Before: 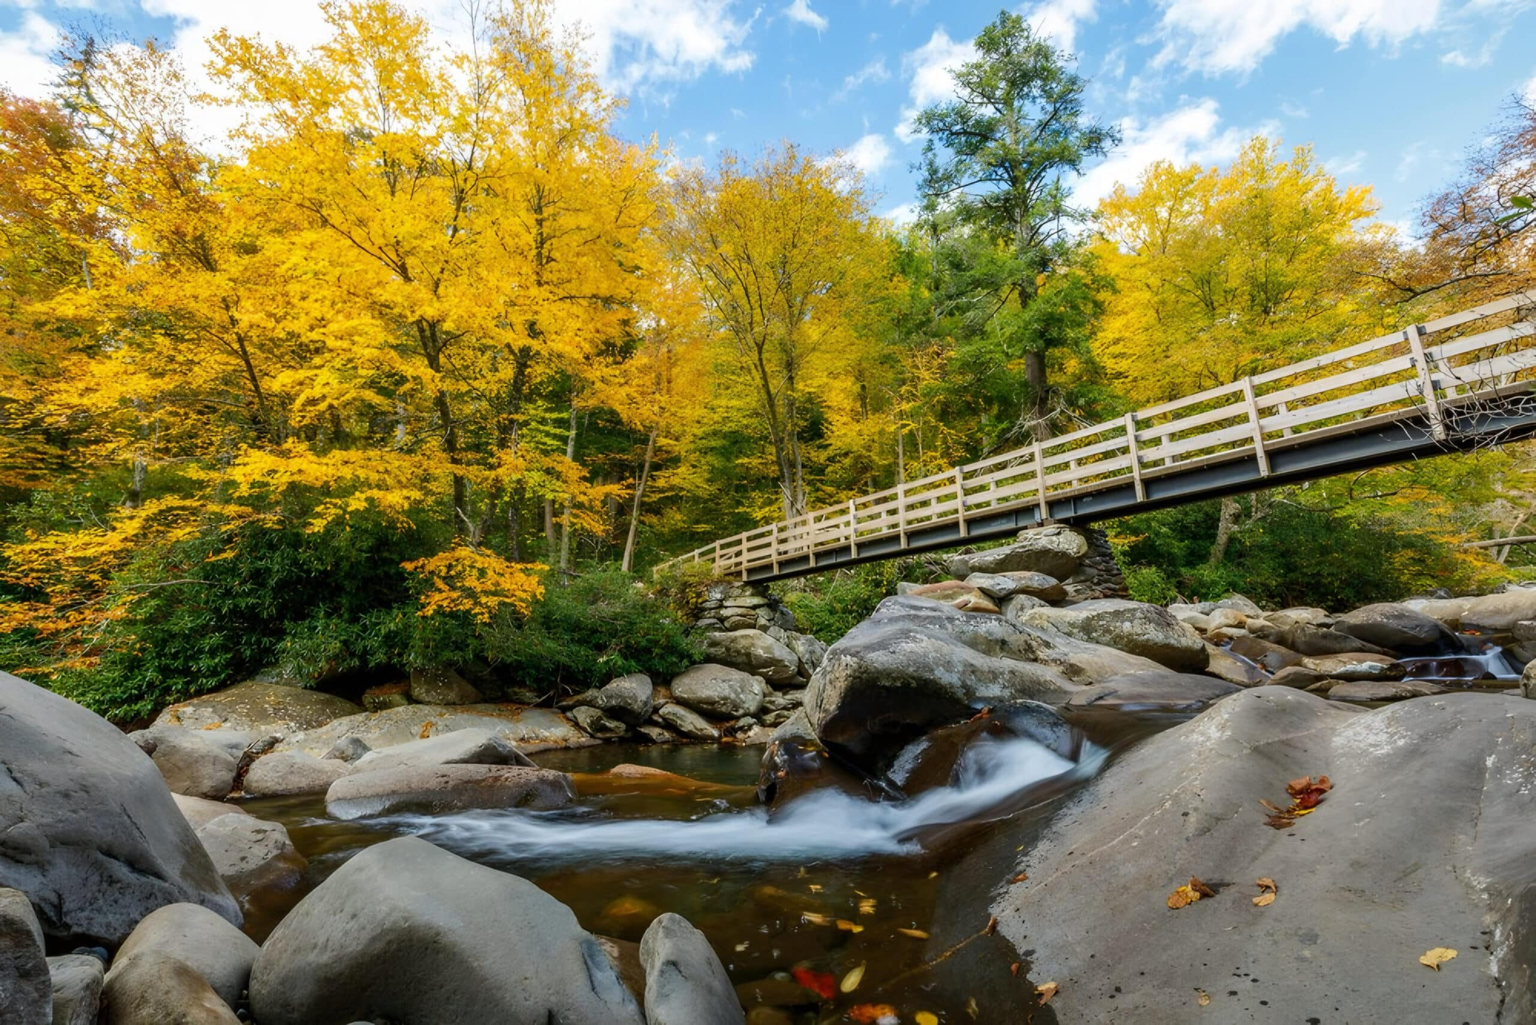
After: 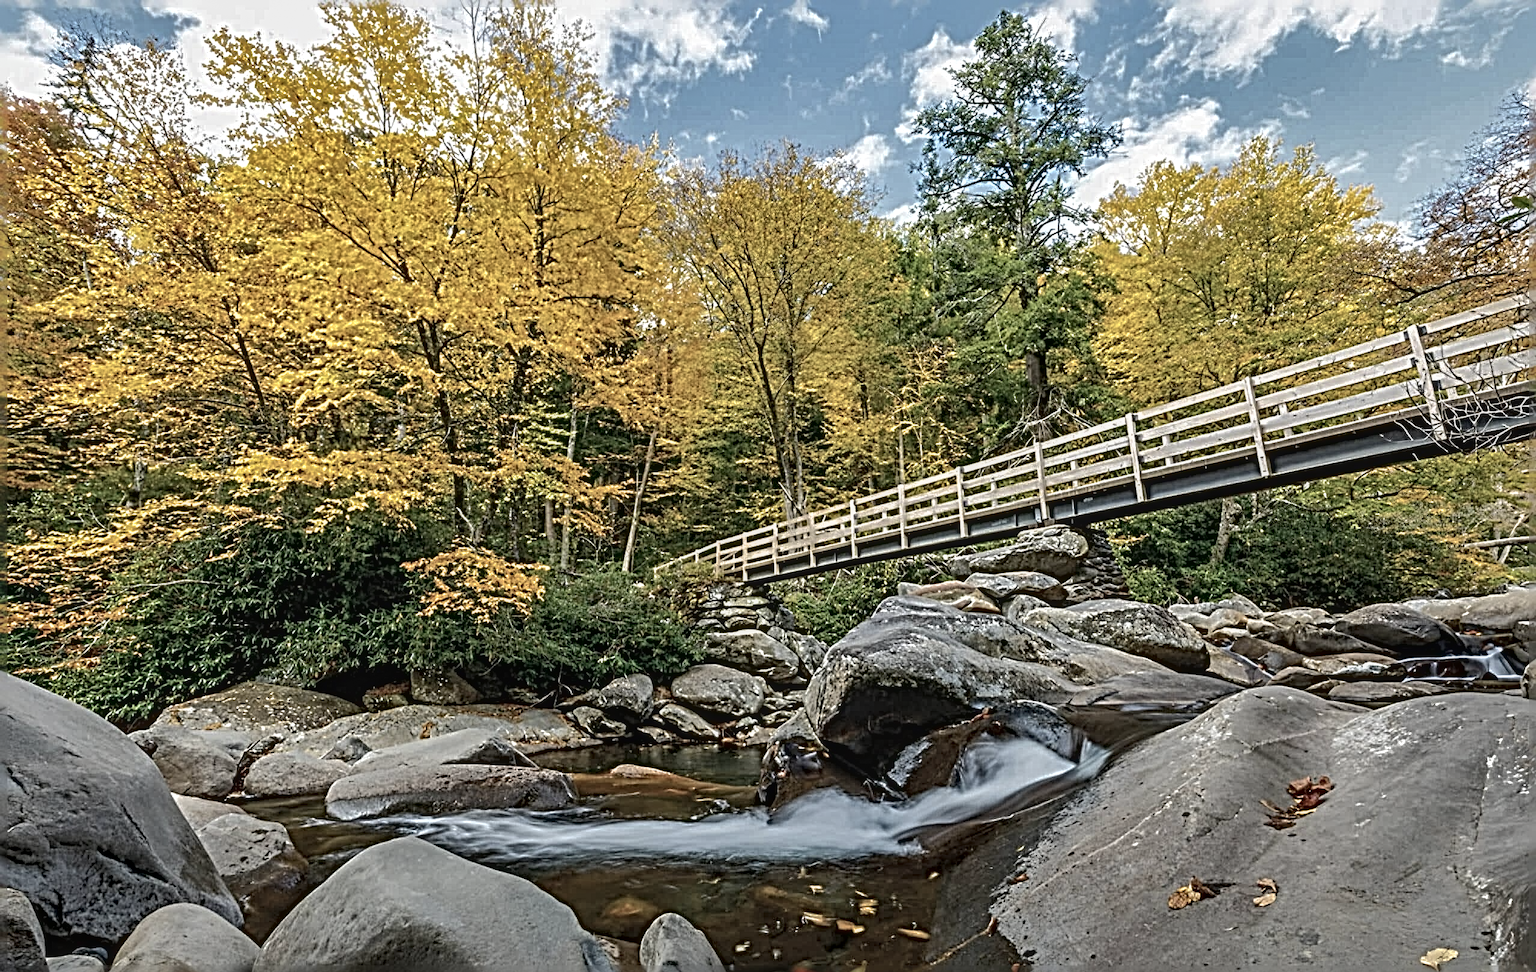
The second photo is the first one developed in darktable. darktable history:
grain: coarseness 0.81 ISO, strength 1.34%, mid-tones bias 0%
crop and rotate: top 0%, bottom 5.097%
shadows and highlights: shadows 40, highlights -60
local contrast: on, module defaults
contrast brightness saturation: contrast -0.05, saturation -0.41
sharpen: radius 6.3, amount 1.8, threshold 0
